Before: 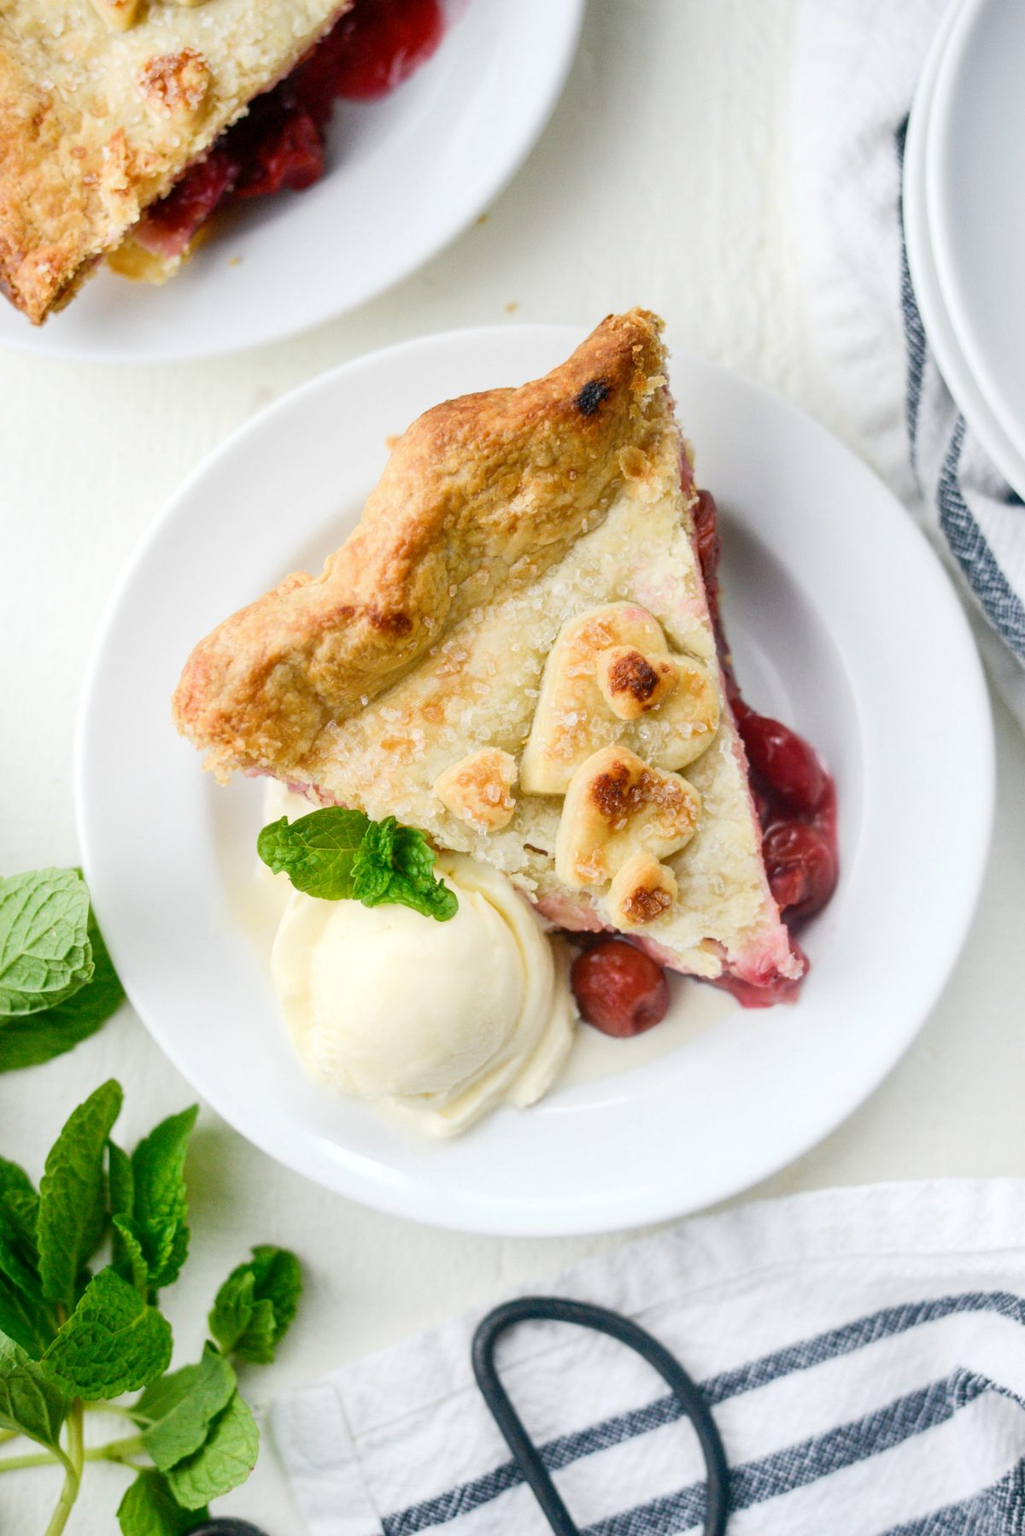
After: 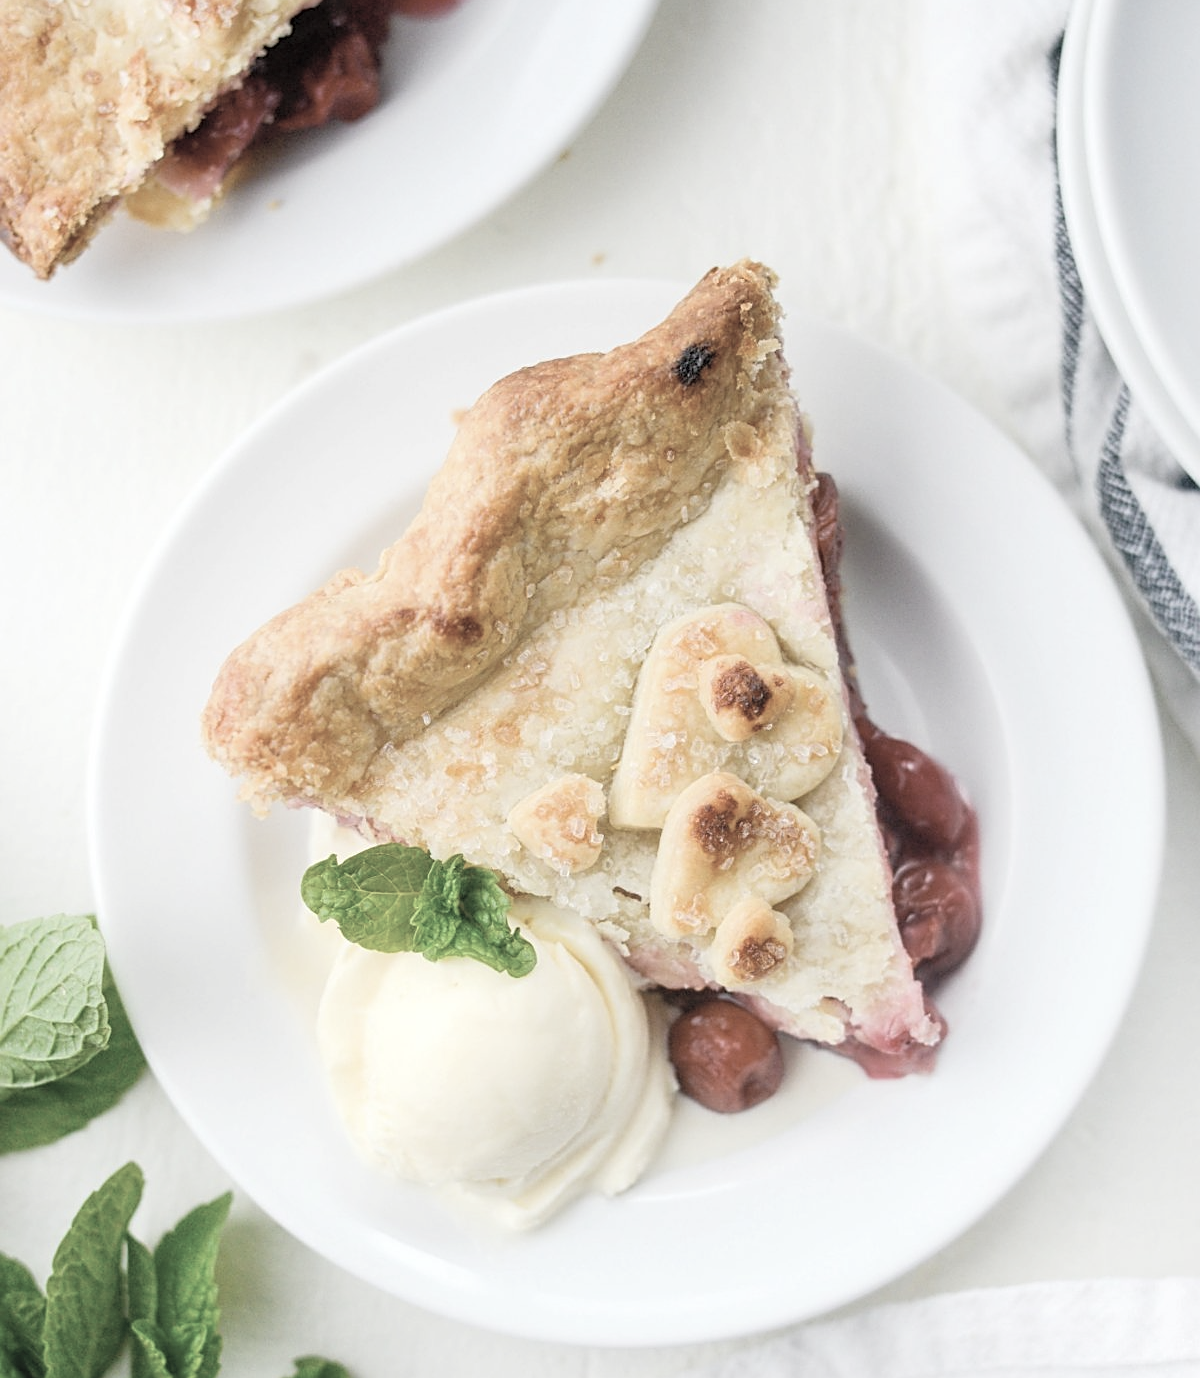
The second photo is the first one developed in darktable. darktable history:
contrast brightness saturation: brightness 0.18, saturation -0.5
sharpen: on, module defaults
crop: top 5.667%, bottom 17.637%
